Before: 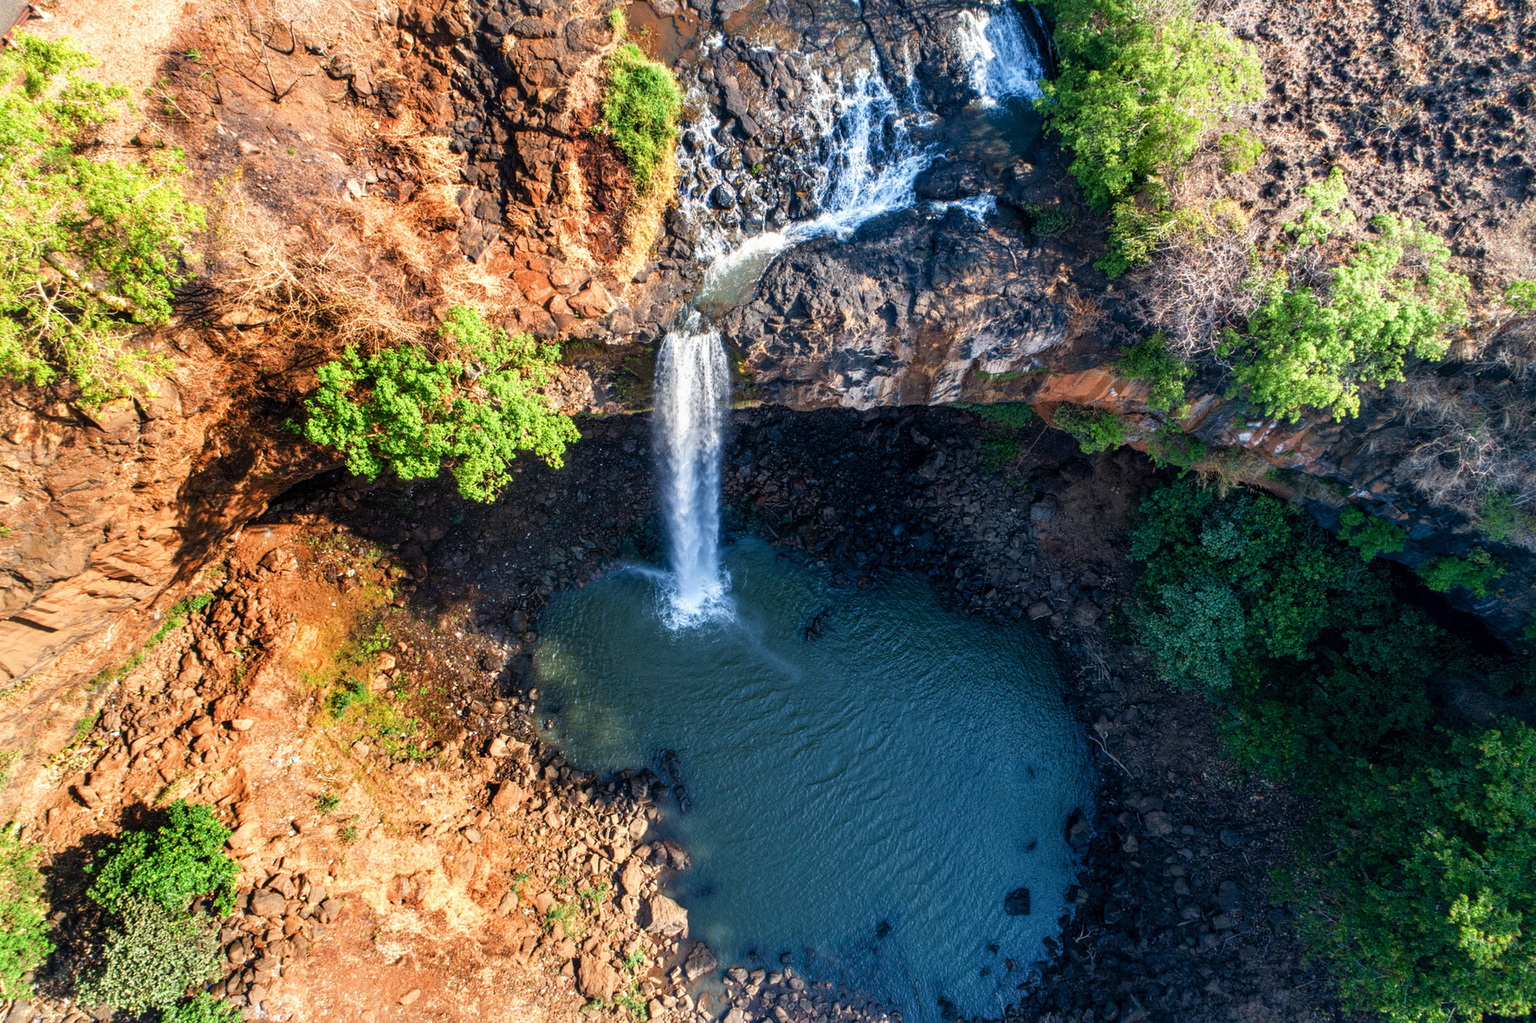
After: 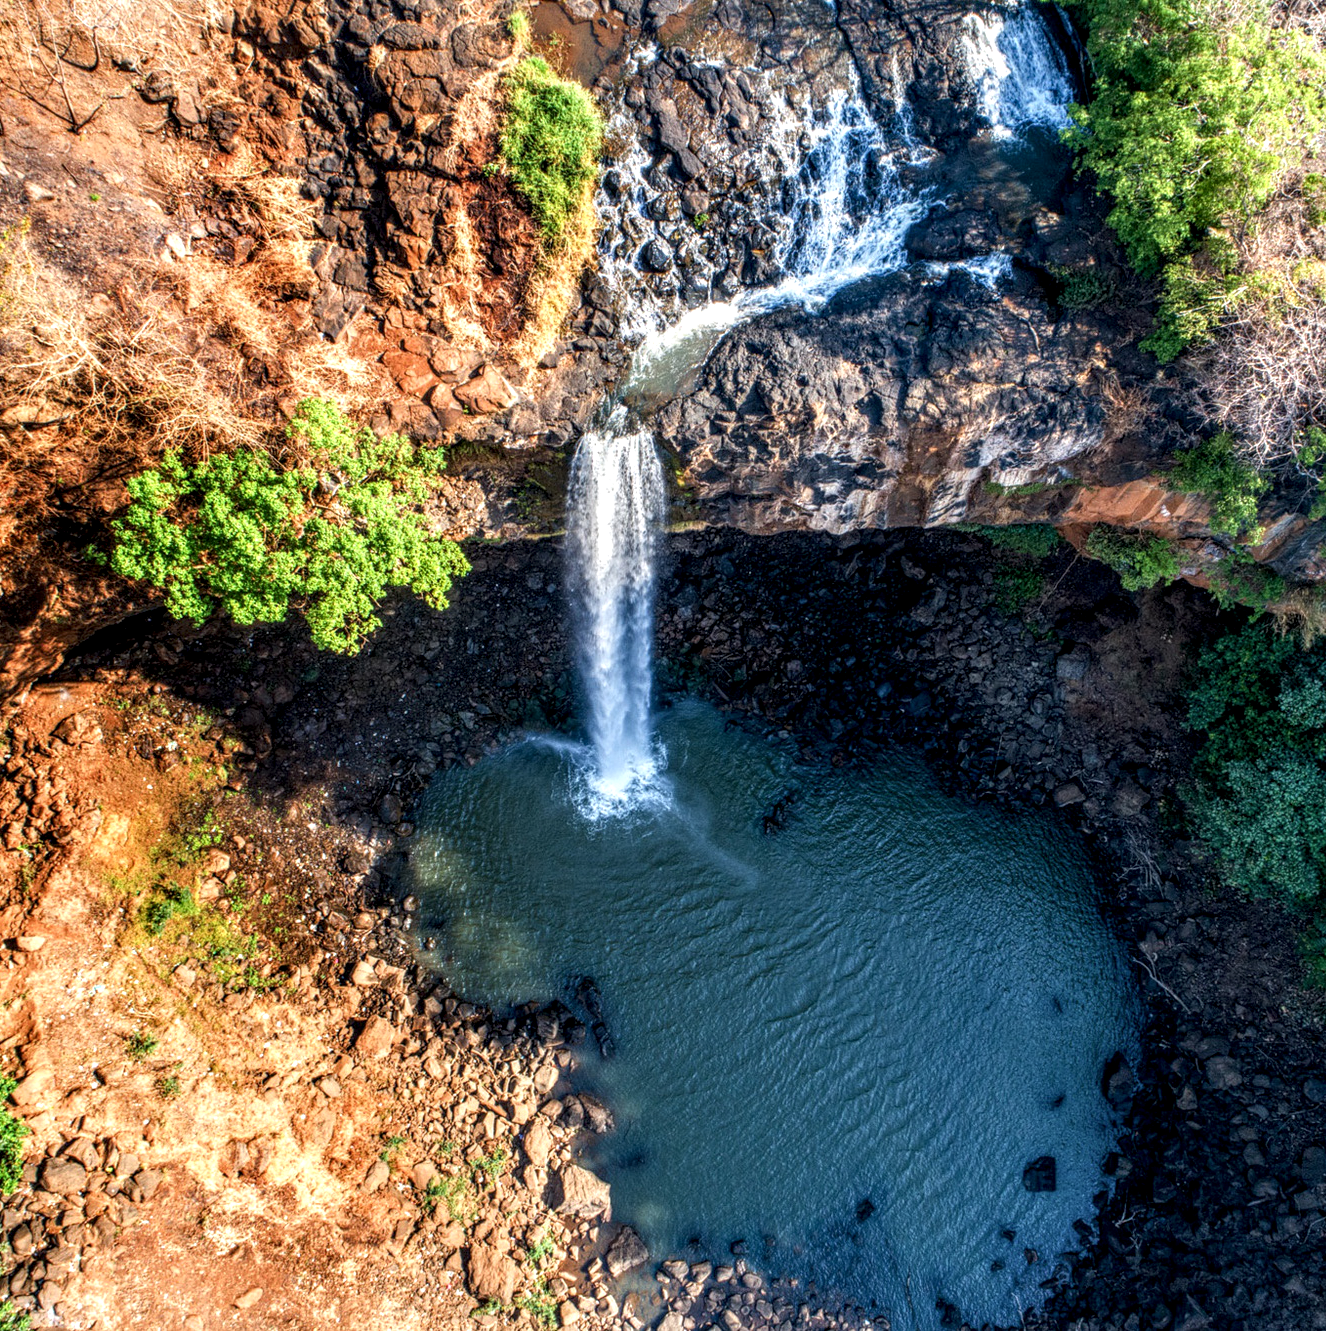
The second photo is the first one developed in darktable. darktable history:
crop and rotate: left 14.285%, right 19.373%
color correction: highlights b* -0.013, saturation 0.984
local contrast: highlights 59%, detail 146%
